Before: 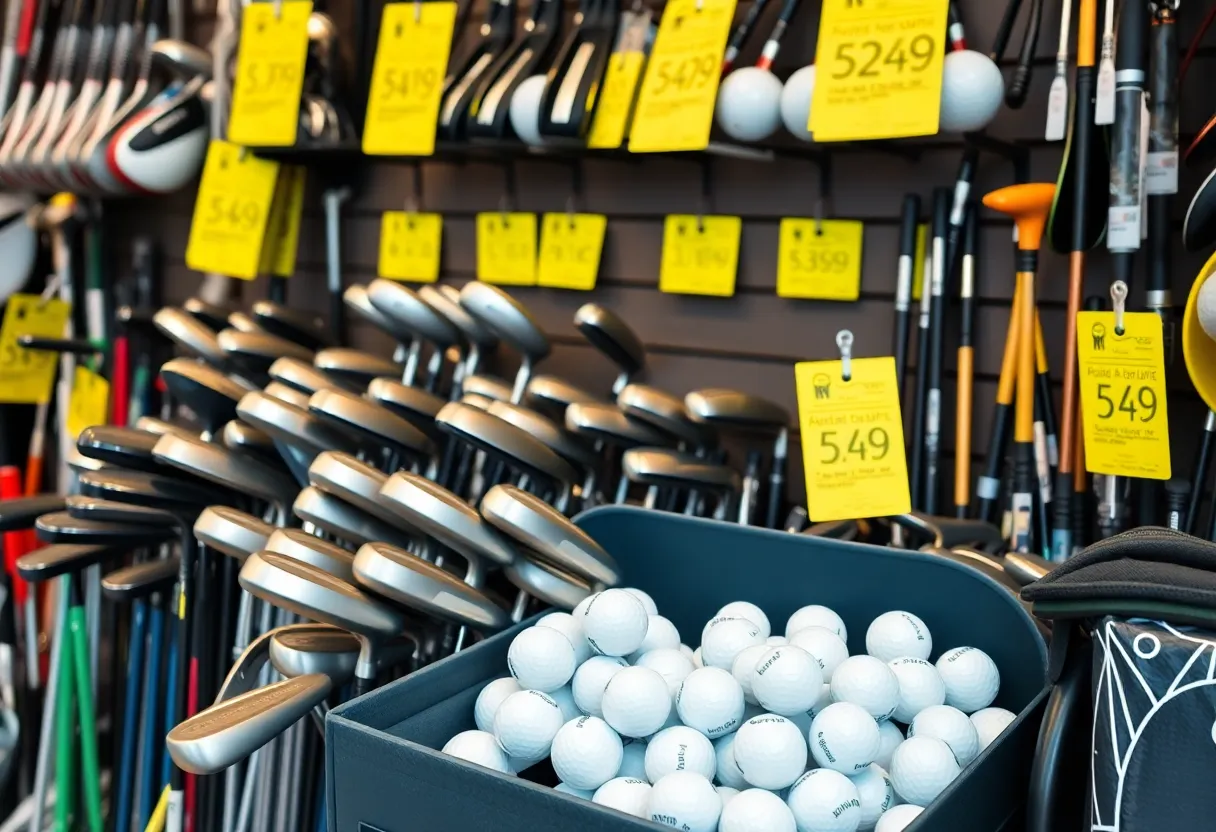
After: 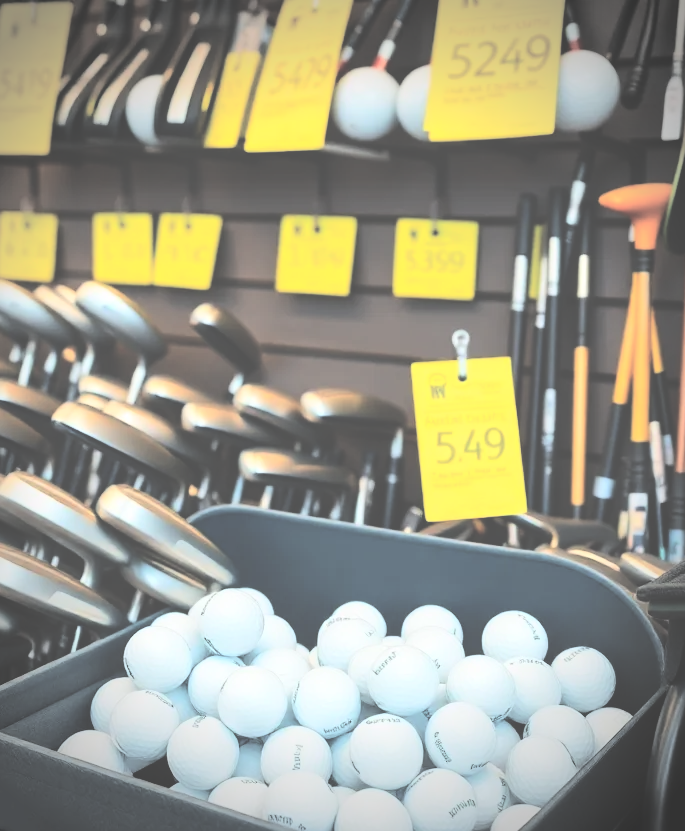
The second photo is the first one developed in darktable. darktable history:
vignetting: fall-off start 71.36%, brightness -0.619, saturation -0.671
exposure: black level correction -0.087, compensate highlight preservation false
tone curve: curves: ch0 [(0, 0) (0.003, 0.005) (0.011, 0.011) (0.025, 0.02) (0.044, 0.03) (0.069, 0.041) (0.1, 0.062) (0.136, 0.089) (0.177, 0.135) (0.224, 0.189) (0.277, 0.259) (0.335, 0.373) (0.399, 0.499) (0.468, 0.622) (0.543, 0.724) (0.623, 0.807) (0.709, 0.868) (0.801, 0.916) (0.898, 0.964) (1, 1)], color space Lab, independent channels, preserve colors none
crop: left 31.589%, top 0.023%, right 12.023%
base curve: curves: ch0 [(0, 0) (0.303, 0.277) (1, 1)], preserve colors none
